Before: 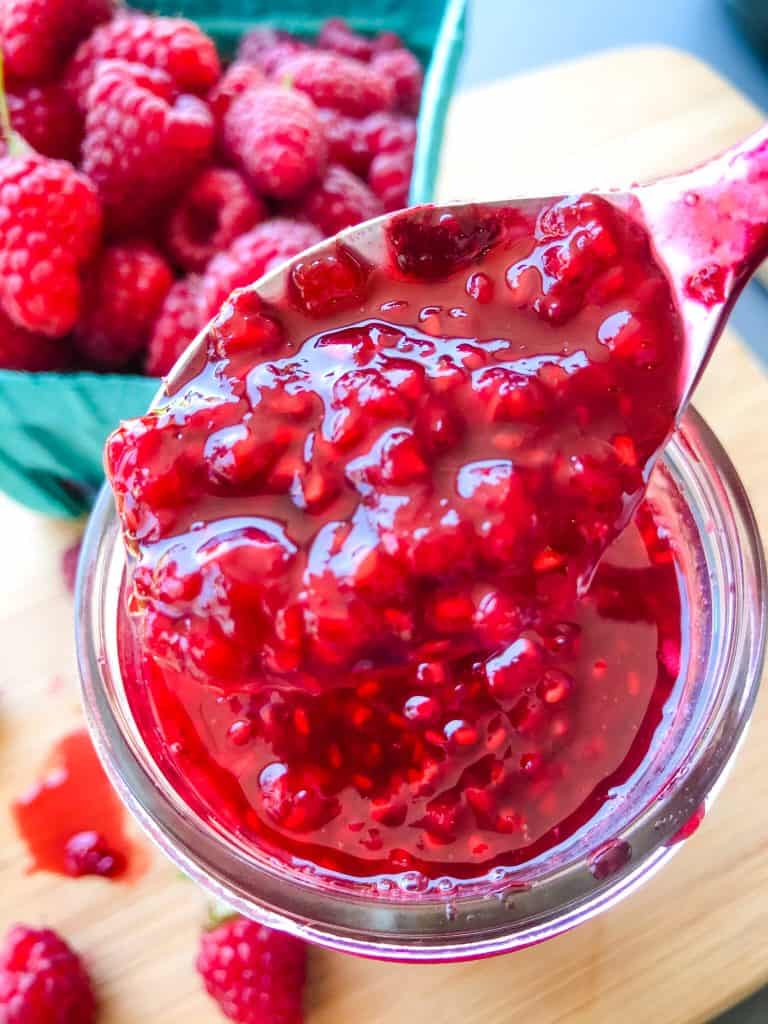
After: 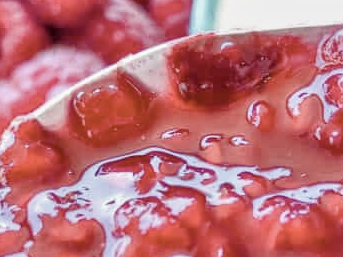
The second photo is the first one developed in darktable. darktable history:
crop: left 28.64%, top 16.832%, right 26.637%, bottom 58.055%
shadows and highlights: radius 125.46, shadows 21.19, highlights -21.19, low approximation 0.01
tone equalizer: -7 EV 0.15 EV, -6 EV 0.6 EV, -5 EV 1.15 EV, -4 EV 1.33 EV, -3 EV 1.15 EV, -2 EV 0.6 EV, -1 EV 0.15 EV, mask exposure compensation -0.5 EV
contrast brightness saturation: contrast 0.1, saturation -0.36
color balance rgb: shadows lift › chroma 1%, shadows lift › hue 113°, highlights gain › chroma 0.2%, highlights gain › hue 333°, perceptual saturation grading › global saturation 20%, perceptual saturation grading › highlights -50%, perceptual saturation grading › shadows 25%, contrast -10%
local contrast: highlights 100%, shadows 100%, detail 120%, midtone range 0.2
